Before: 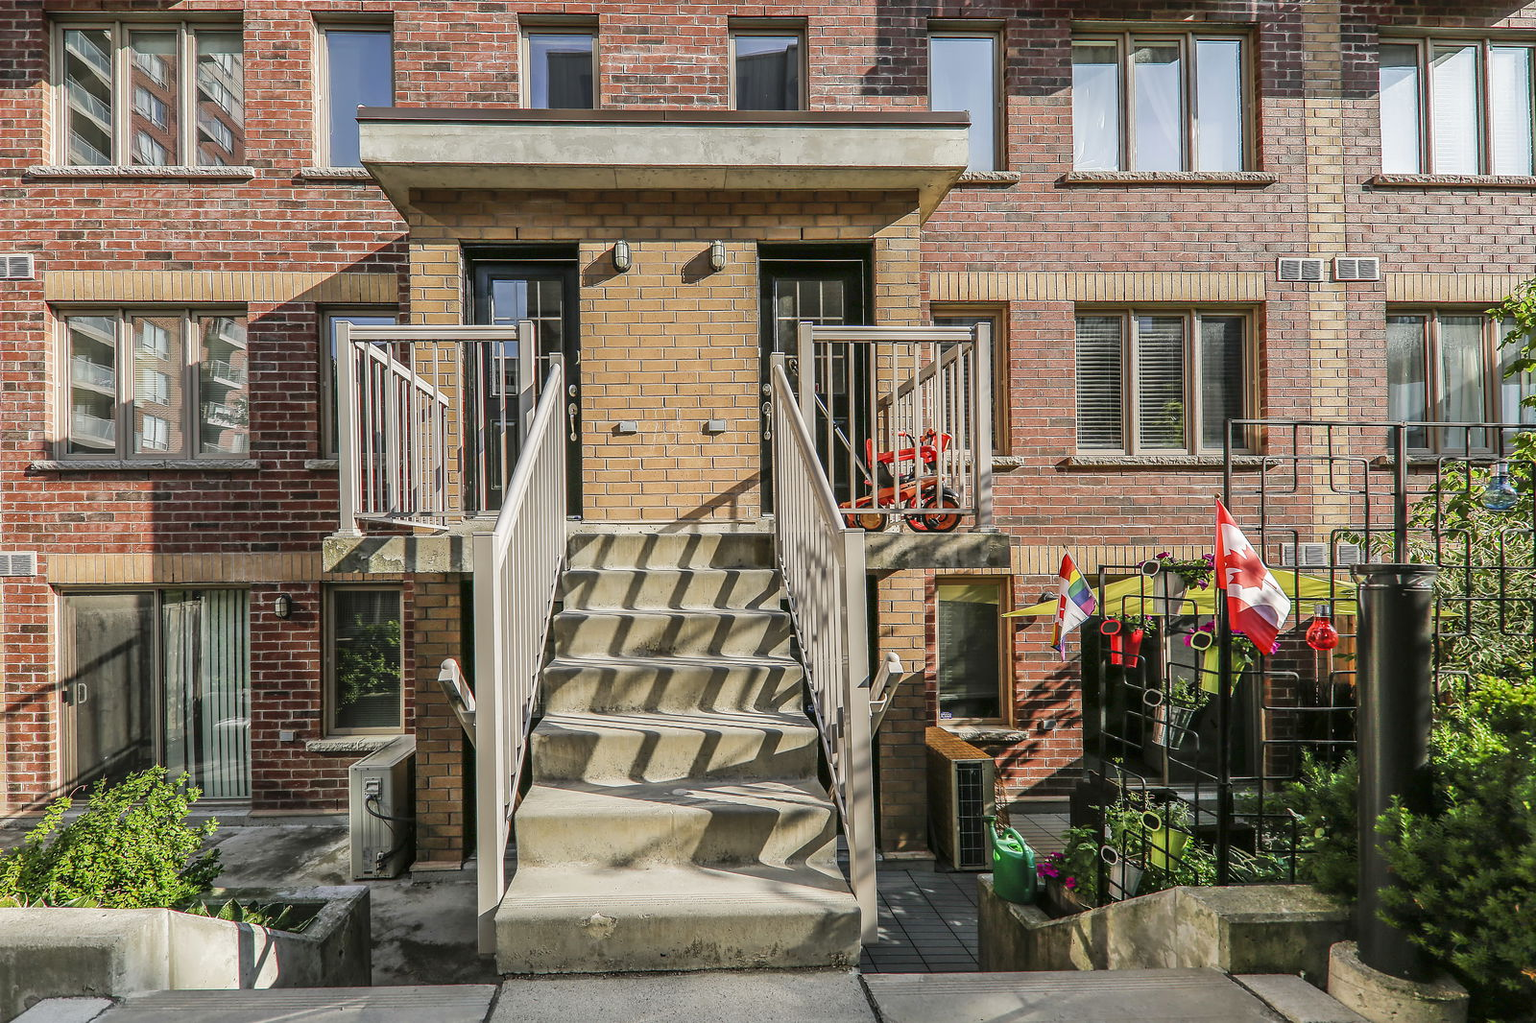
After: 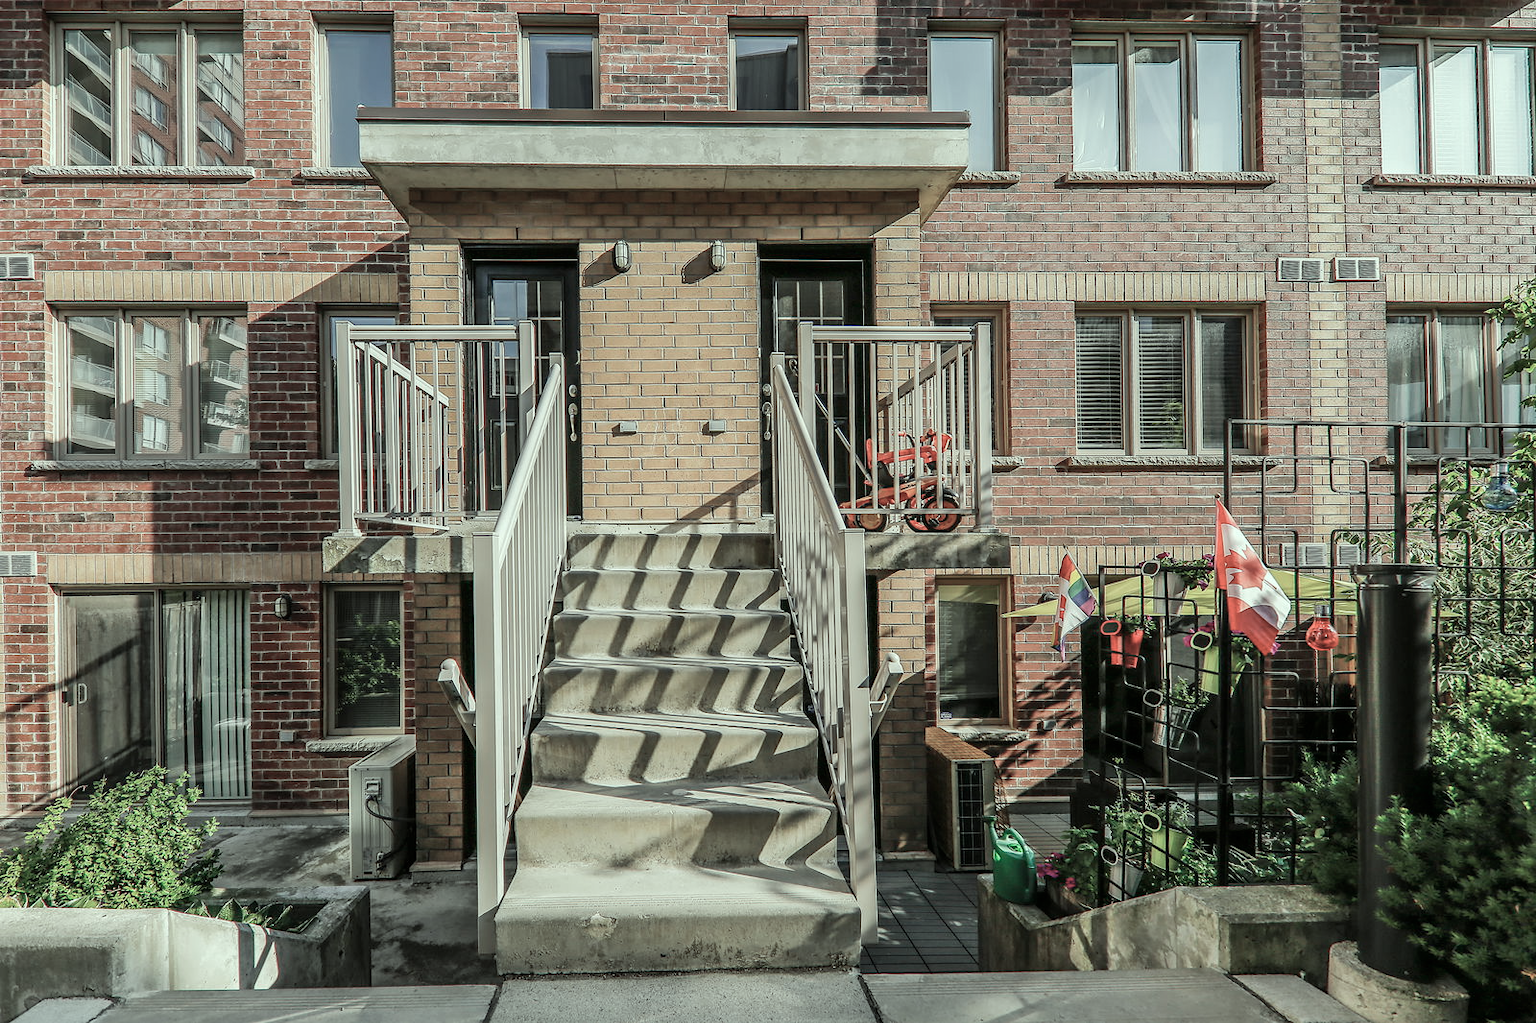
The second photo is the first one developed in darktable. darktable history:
color correction: highlights a* -8, highlights b* 3.1
color balance rgb: linear chroma grading › global chroma -16.06%, perceptual saturation grading › global saturation -32.85%, global vibrance -23.56%
